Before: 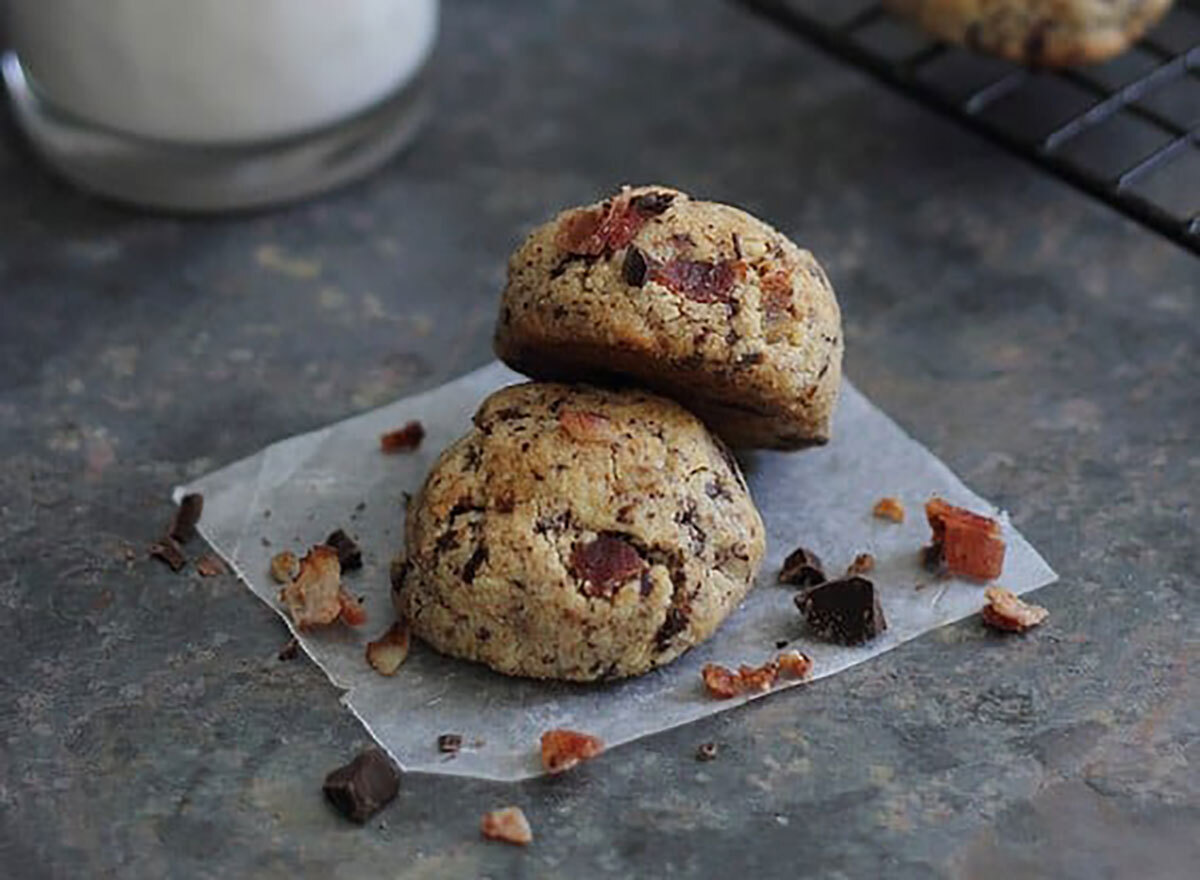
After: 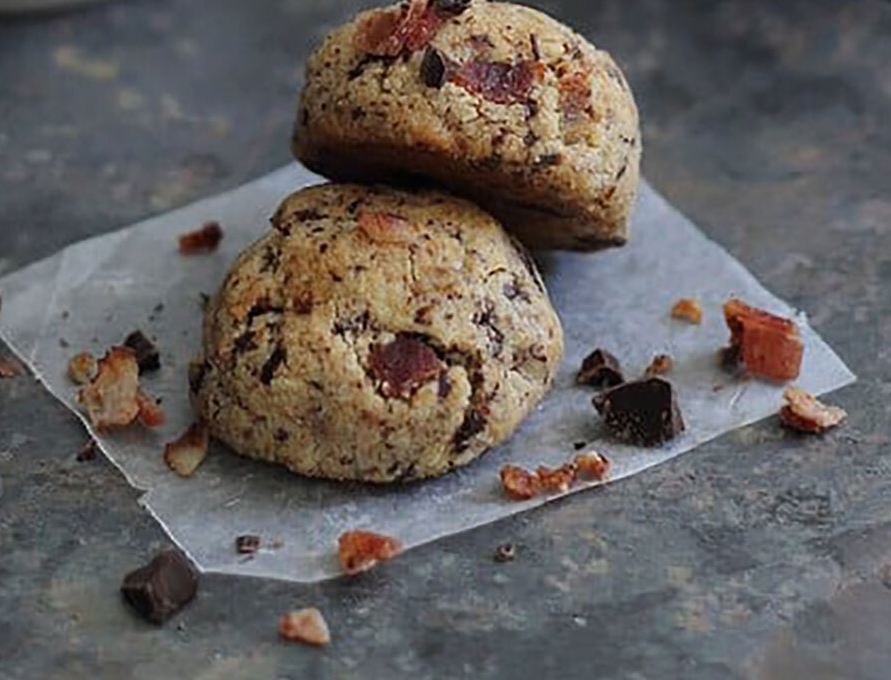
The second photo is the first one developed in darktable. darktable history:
crop: left 16.843%, top 22.629%, right 8.866%
